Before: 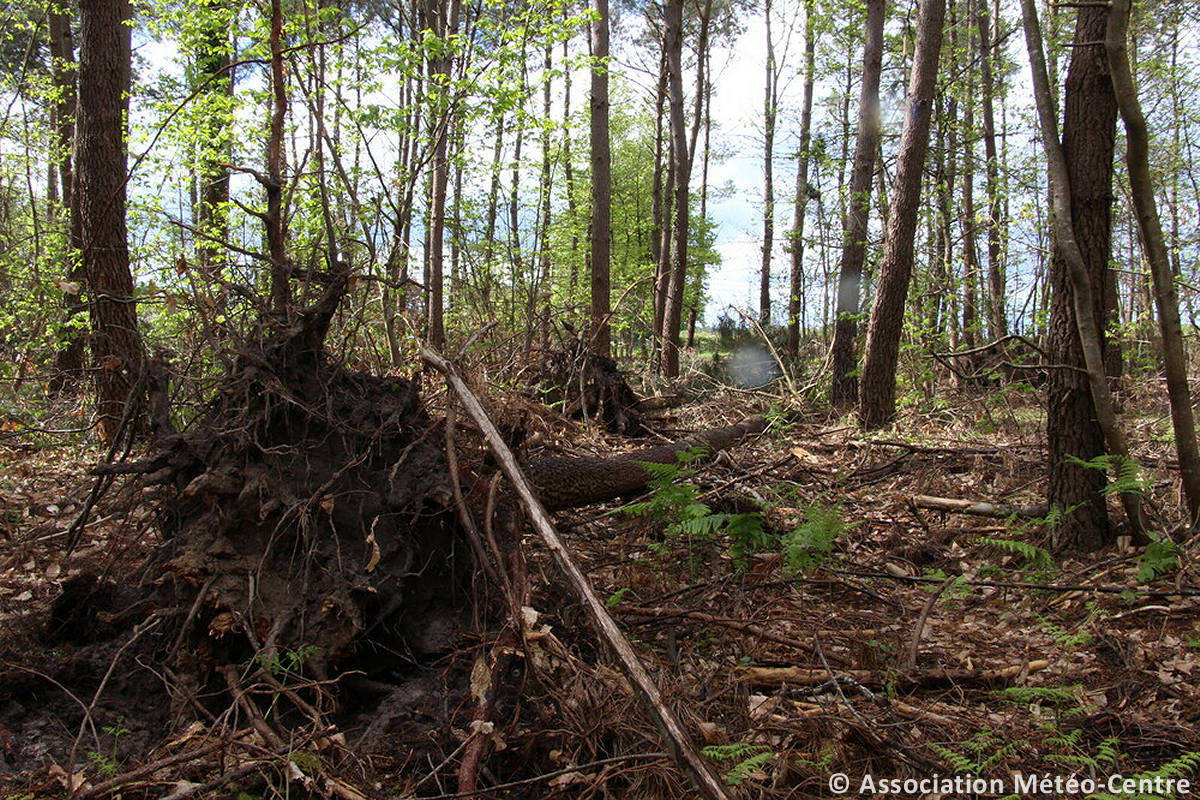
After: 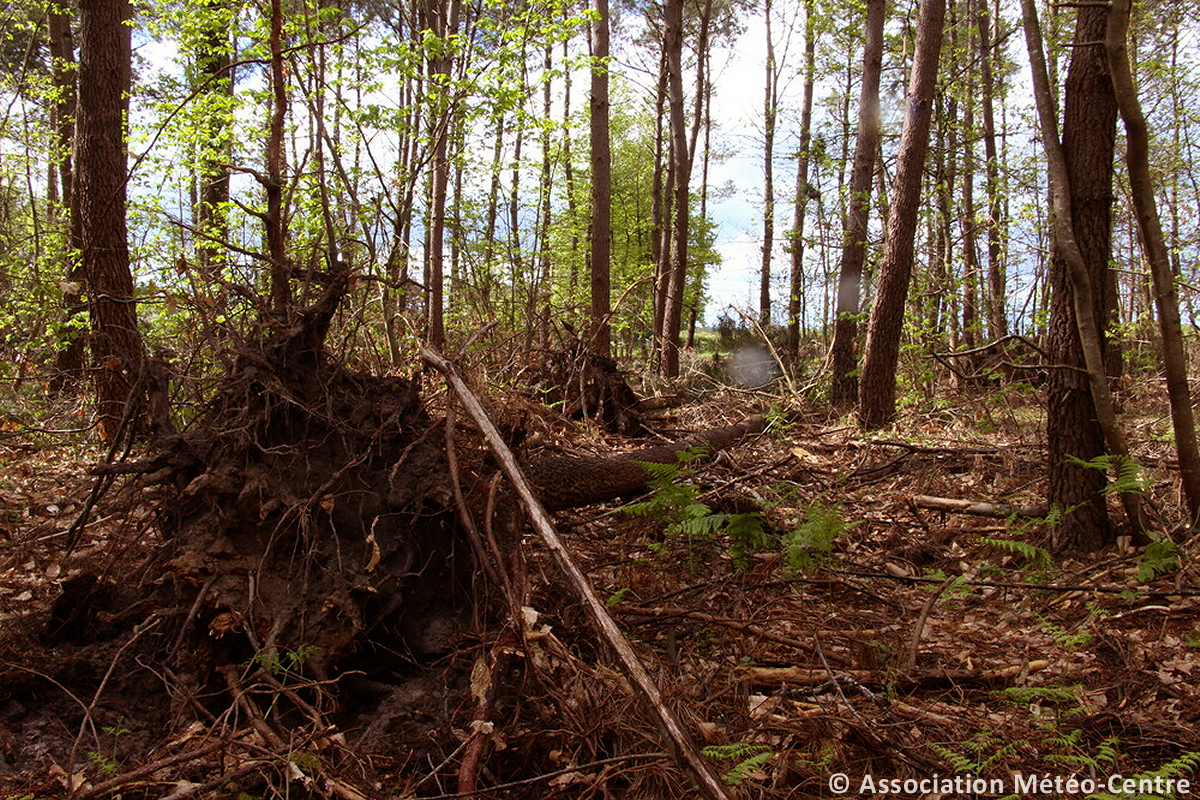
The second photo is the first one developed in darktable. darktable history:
white balance: red 1, blue 1
rgb levels: mode RGB, independent channels, levels [[0, 0.5, 1], [0, 0.521, 1], [0, 0.536, 1]]
